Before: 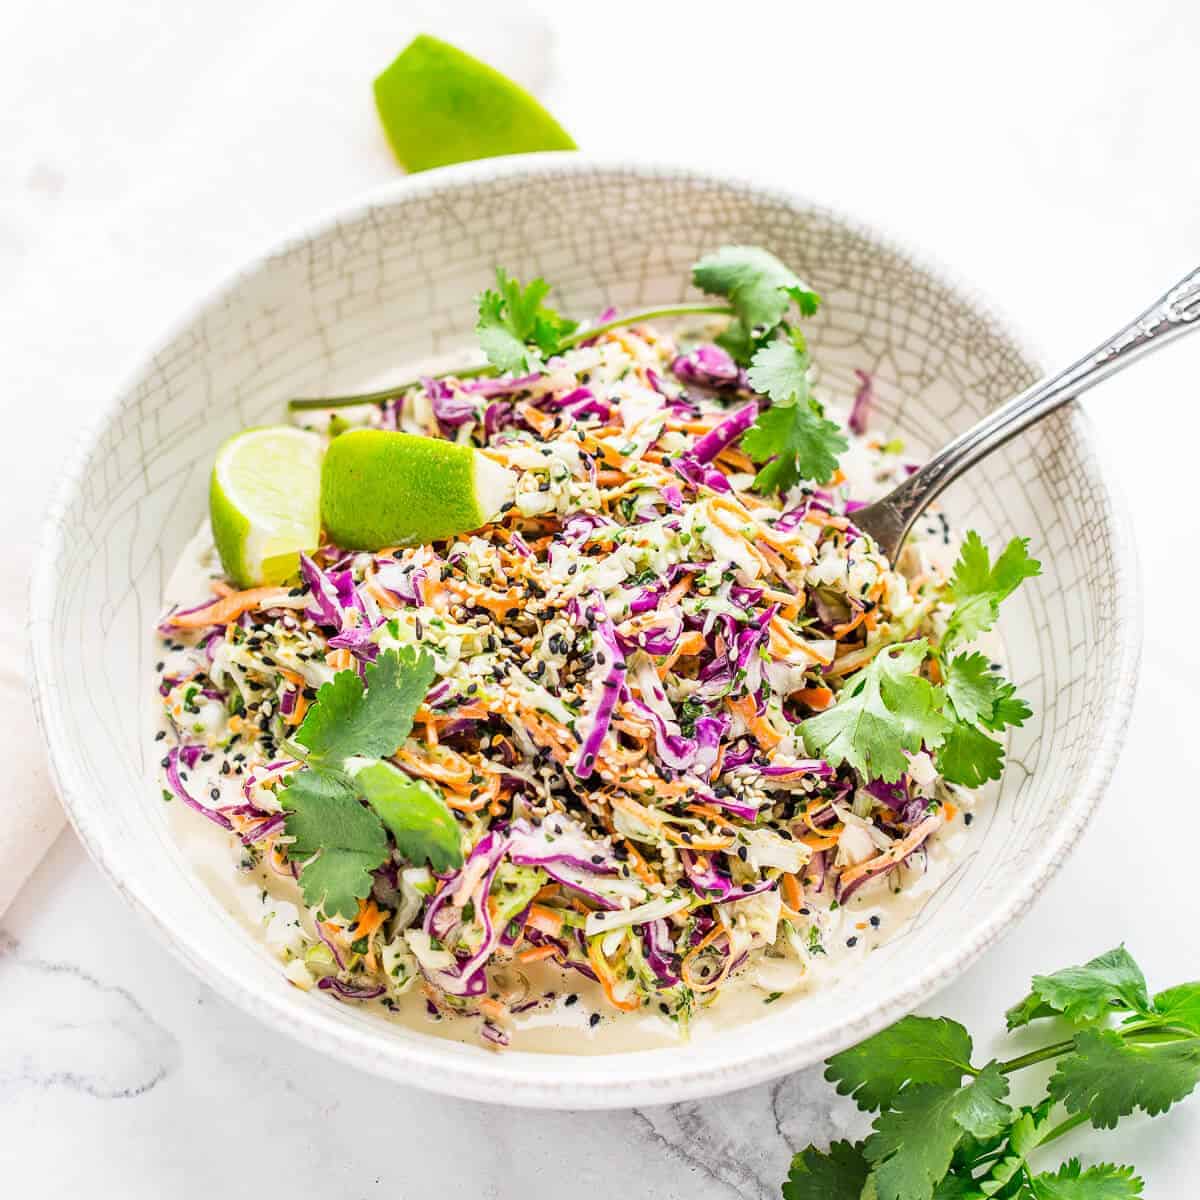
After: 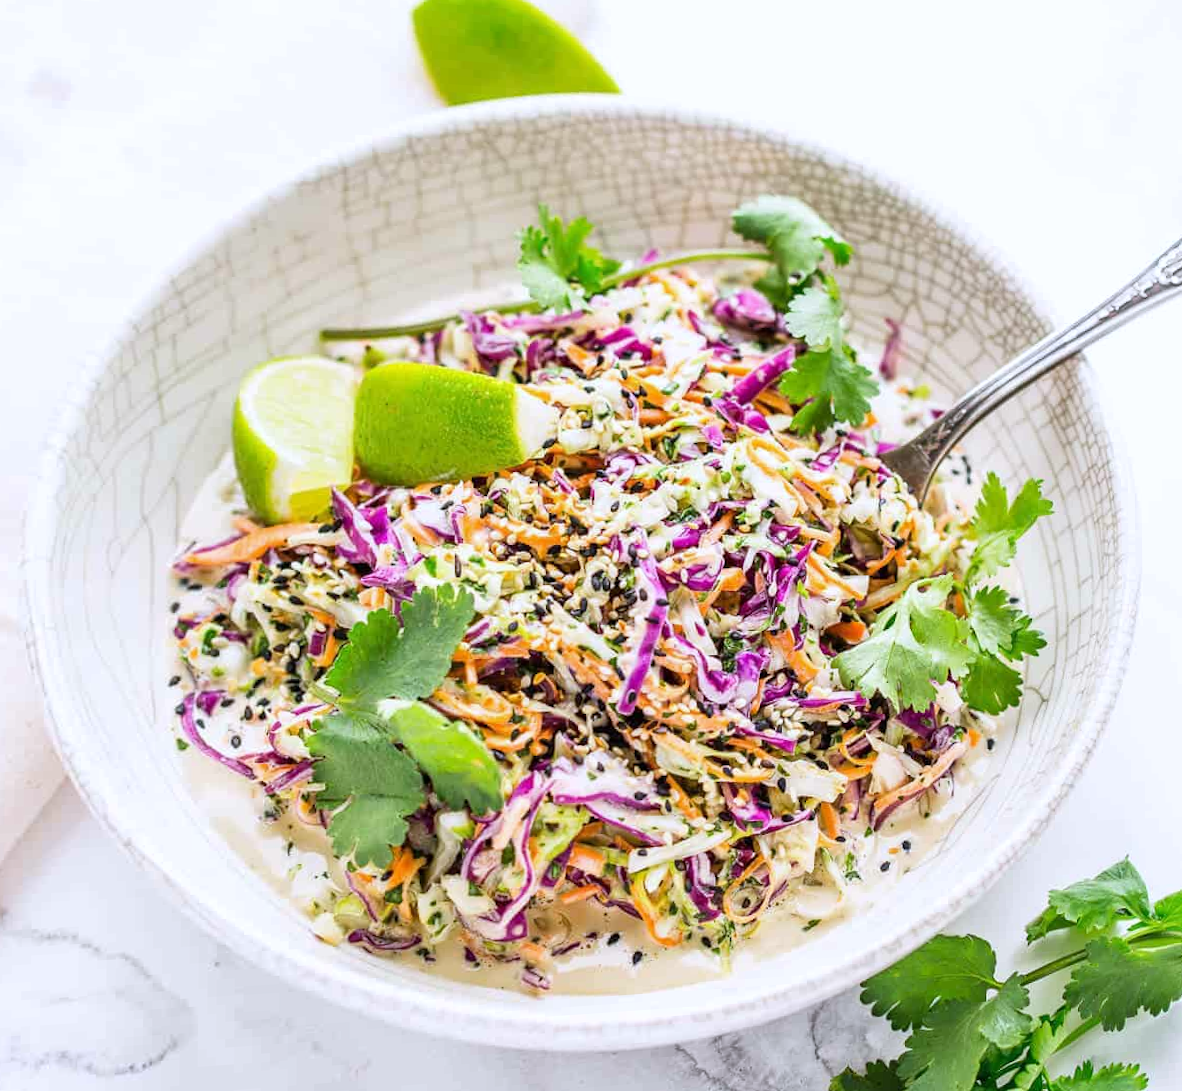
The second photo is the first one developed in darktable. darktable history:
rotate and perspective: rotation -0.013°, lens shift (vertical) -0.027, lens shift (horizontal) 0.178, crop left 0.016, crop right 0.989, crop top 0.082, crop bottom 0.918
white balance: red 0.984, blue 1.059
